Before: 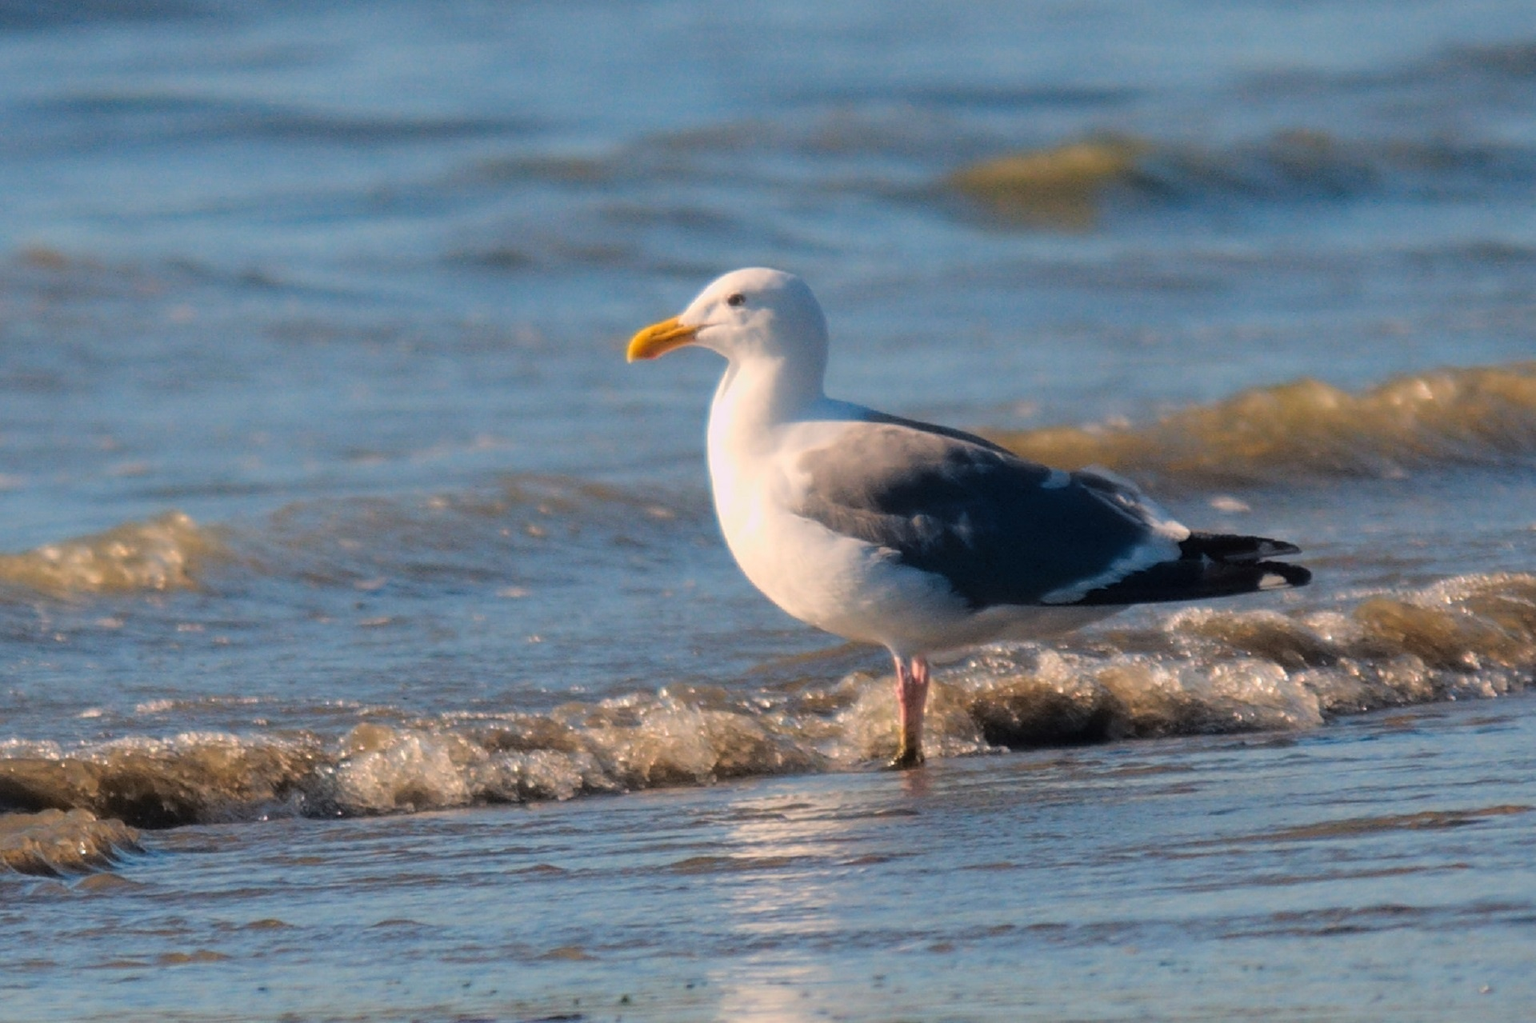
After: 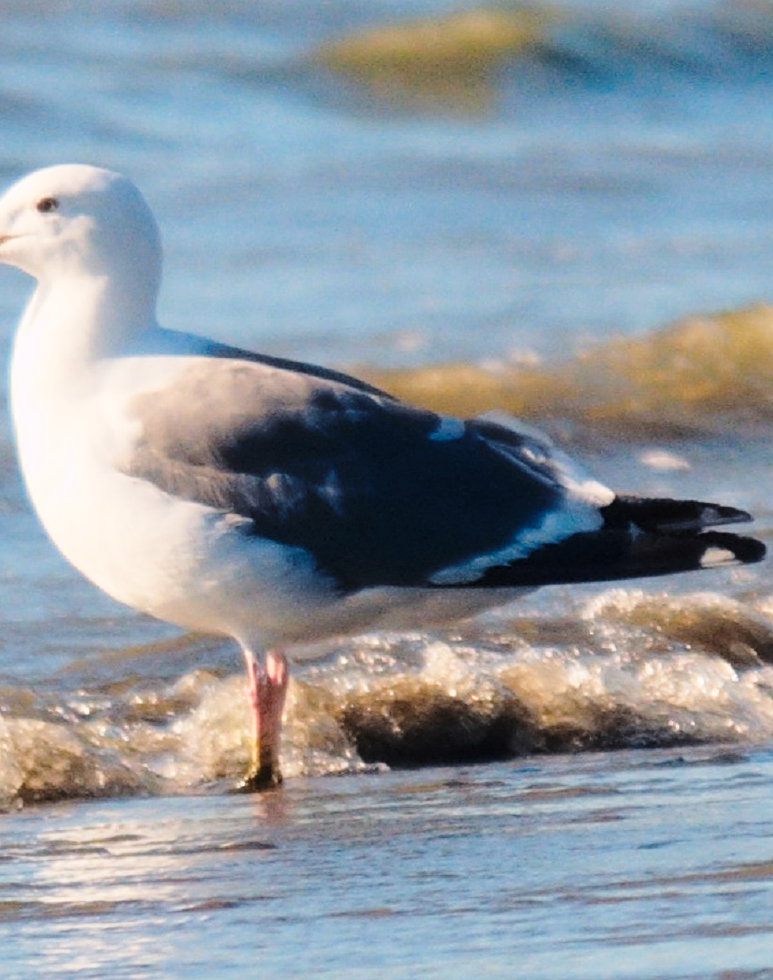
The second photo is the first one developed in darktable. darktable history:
base curve: curves: ch0 [(0, 0) (0.028, 0.03) (0.121, 0.232) (0.46, 0.748) (0.859, 0.968) (1, 1)], preserve colors none
crop: left 45.479%, top 13.366%, right 14.229%, bottom 9.953%
